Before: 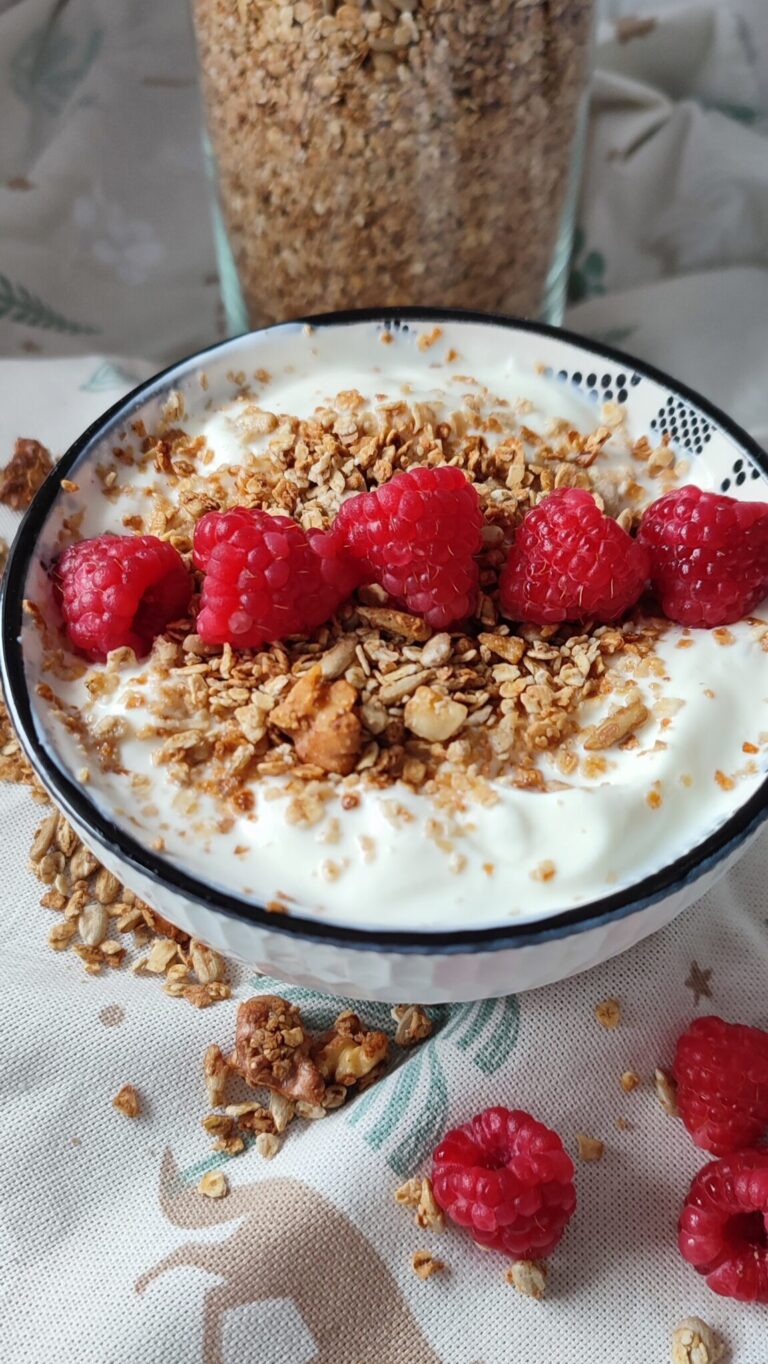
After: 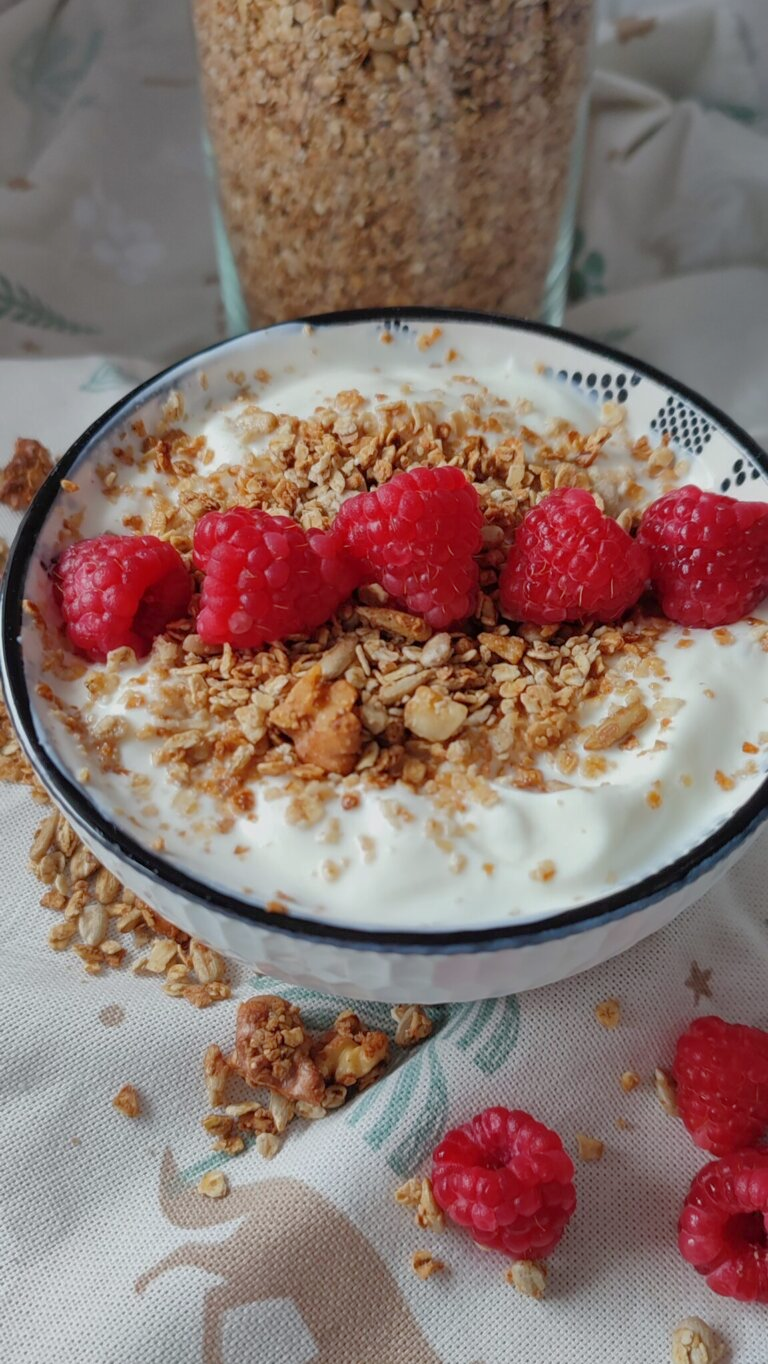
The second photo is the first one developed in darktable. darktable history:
tone equalizer: -8 EV 0.244 EV, -7 EV 0.446 EV, -6 EV 0.388 EV, -5 EV 0.22 EV, -3 EV -0.269 EV, -2 EV -0.441 EV, -1 EV -0.424 EV, +0 EV -0.265 EV, edges refinement/feathering 500, mask exposure compensation -1.57 EV, preserve details no
